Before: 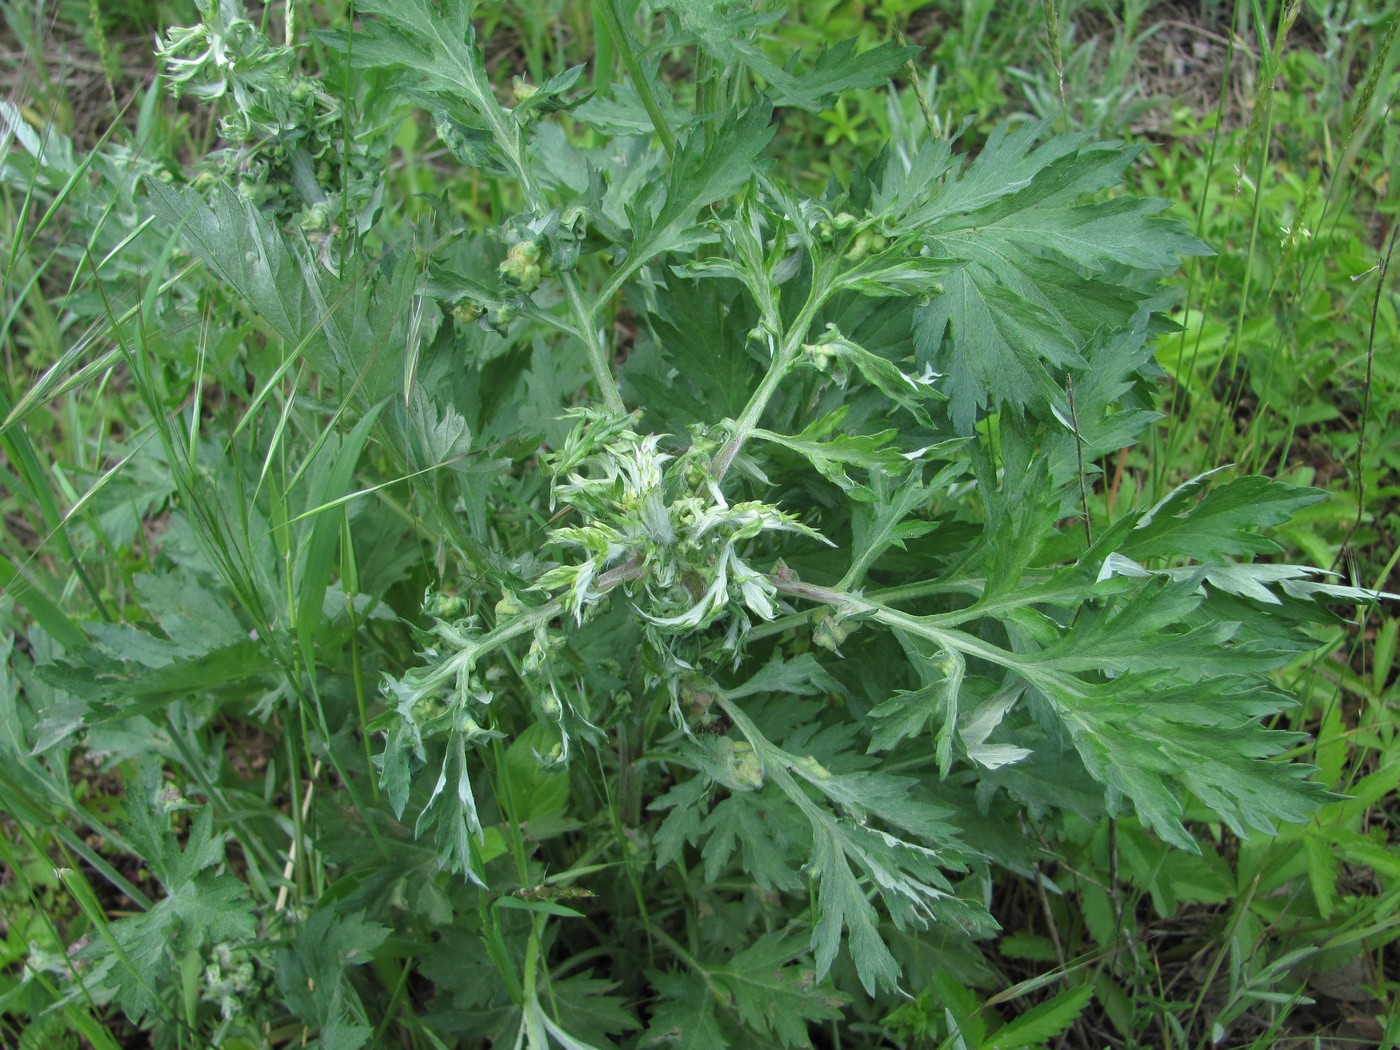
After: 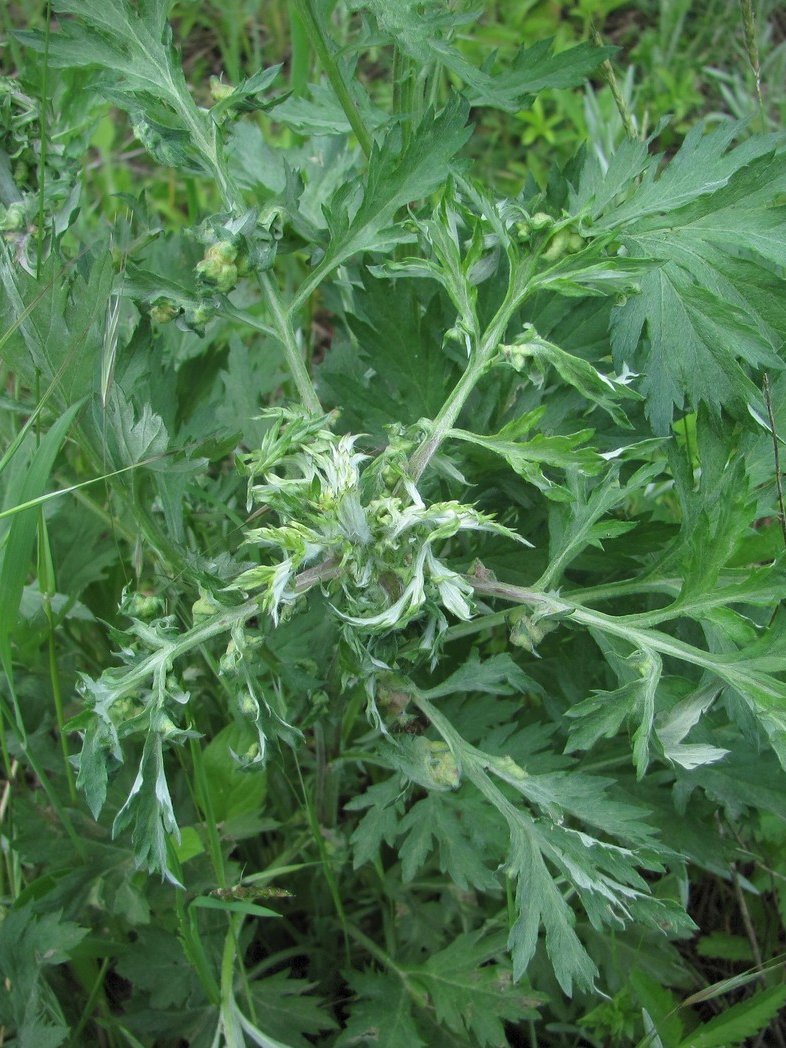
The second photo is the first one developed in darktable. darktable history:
crop: left 21.674%, right 22.086%
vignetting: fall-off start 100%, fall-off radius 71%, brightness -0.434, saturation -0.2, width/height ratio 1.178, dithering 8-bit output, unbound false
